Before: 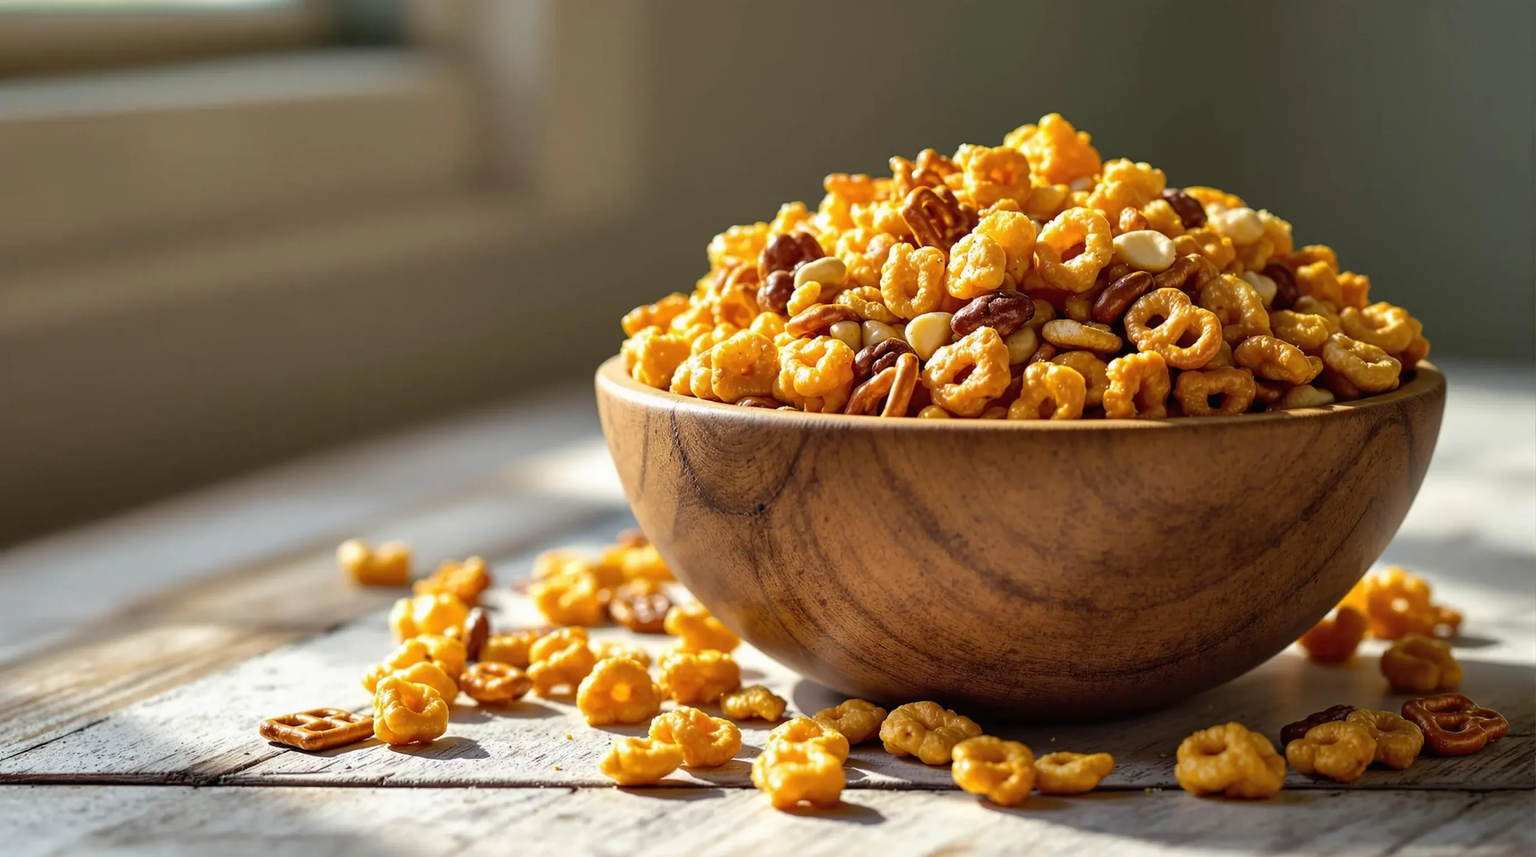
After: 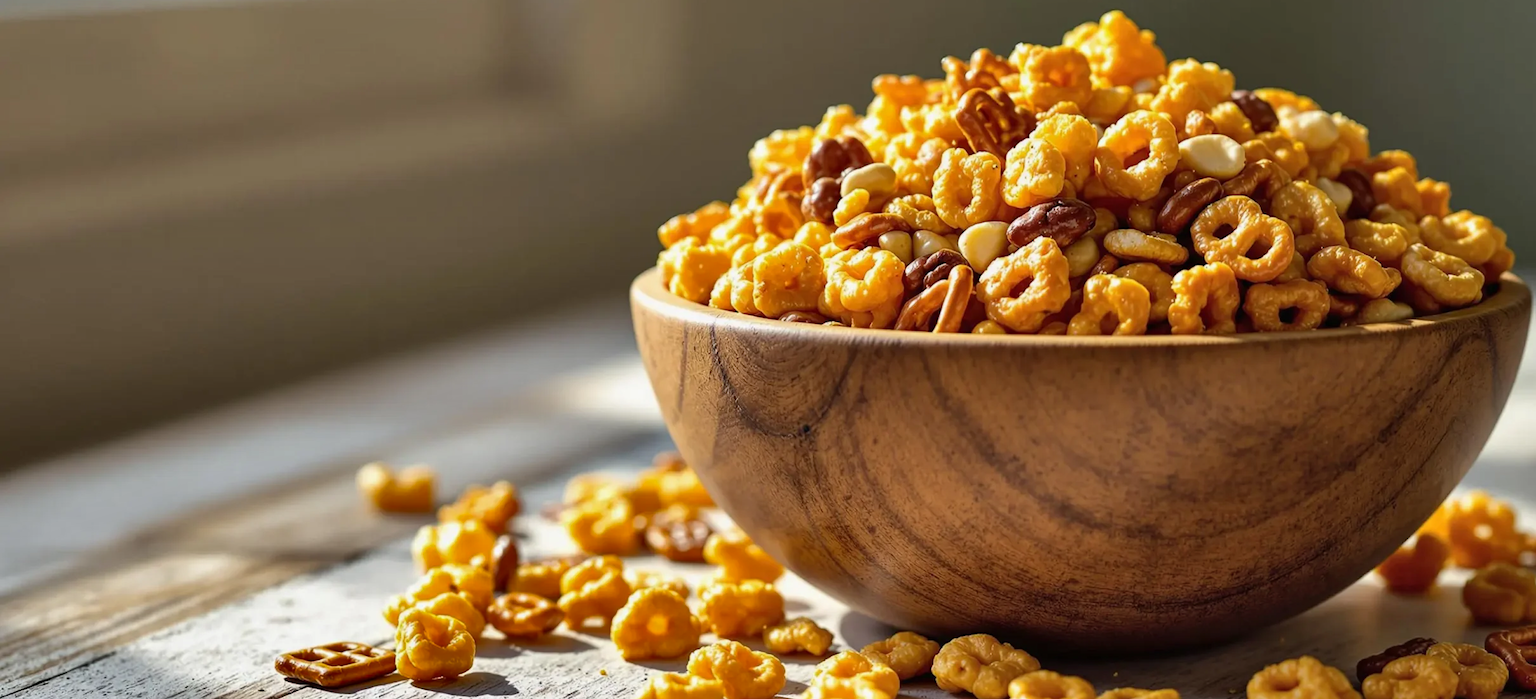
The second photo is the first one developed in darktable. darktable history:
crop and rotate: angle 0.046°, top 12.022%, right 5.486%, bottom 10.866%
shadows and highlights: shadows 43.82, white point adjustment -1.53, soften with gaussian
